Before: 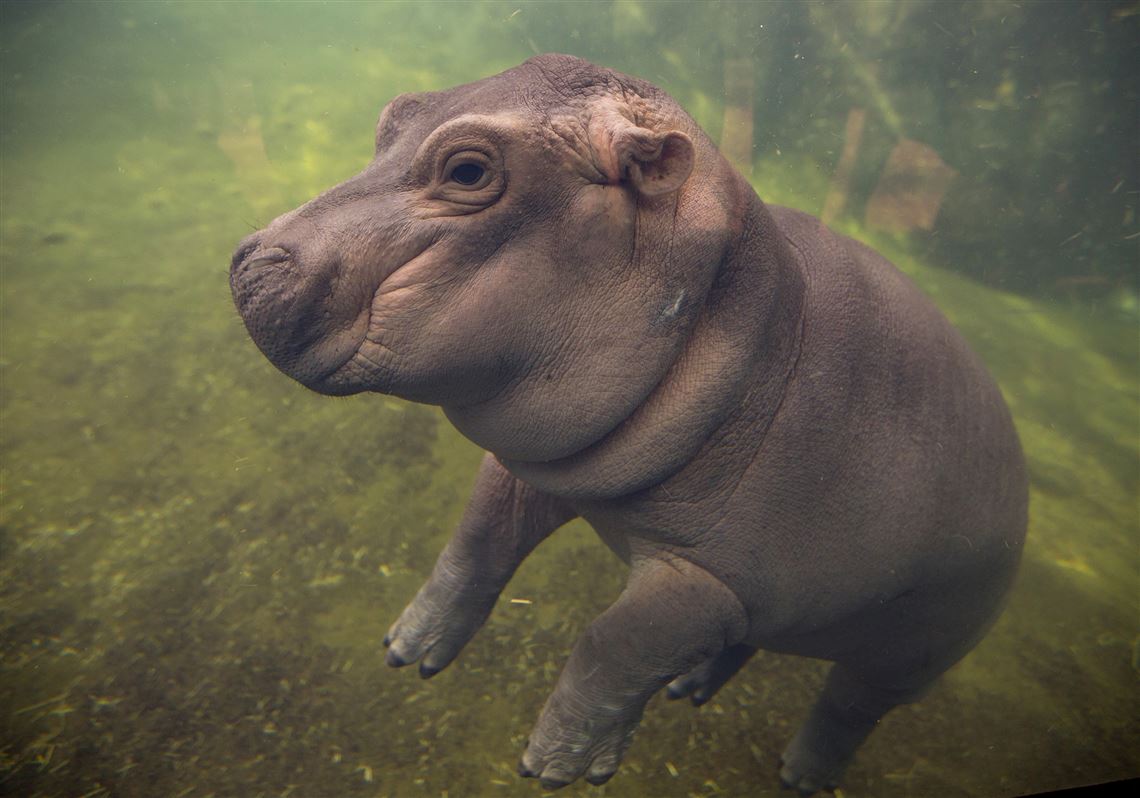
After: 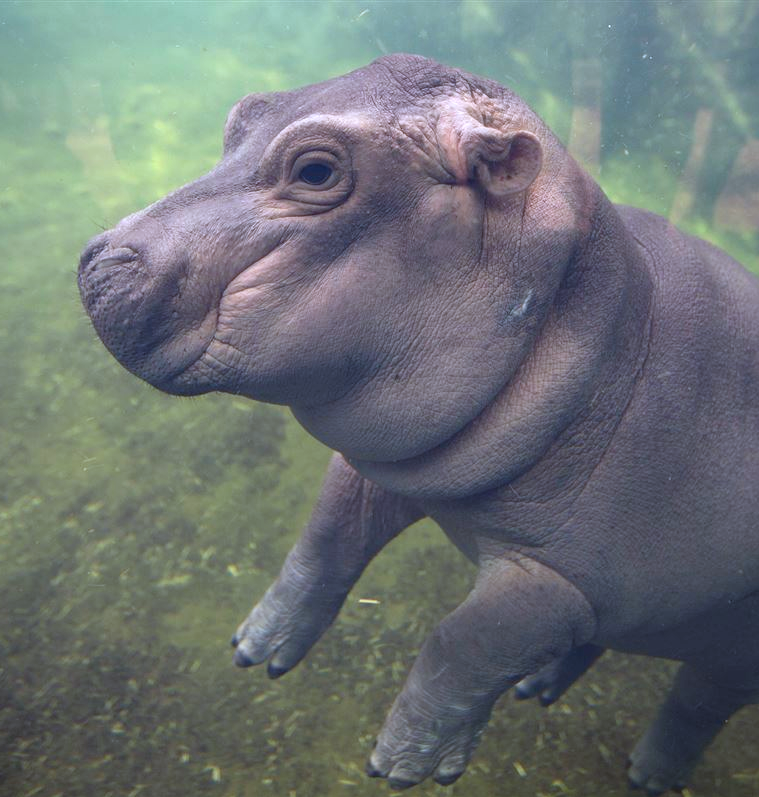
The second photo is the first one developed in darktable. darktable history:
color calibration: illuminant custom, x 0.39, y 0.392, temperature 3856.94 K
crop and rotate: left 13.342%, right 19.991%
exposure: black level correction 0, exposure 0.5 EV, compensate exposure bias true, compensate highlight preservation false
